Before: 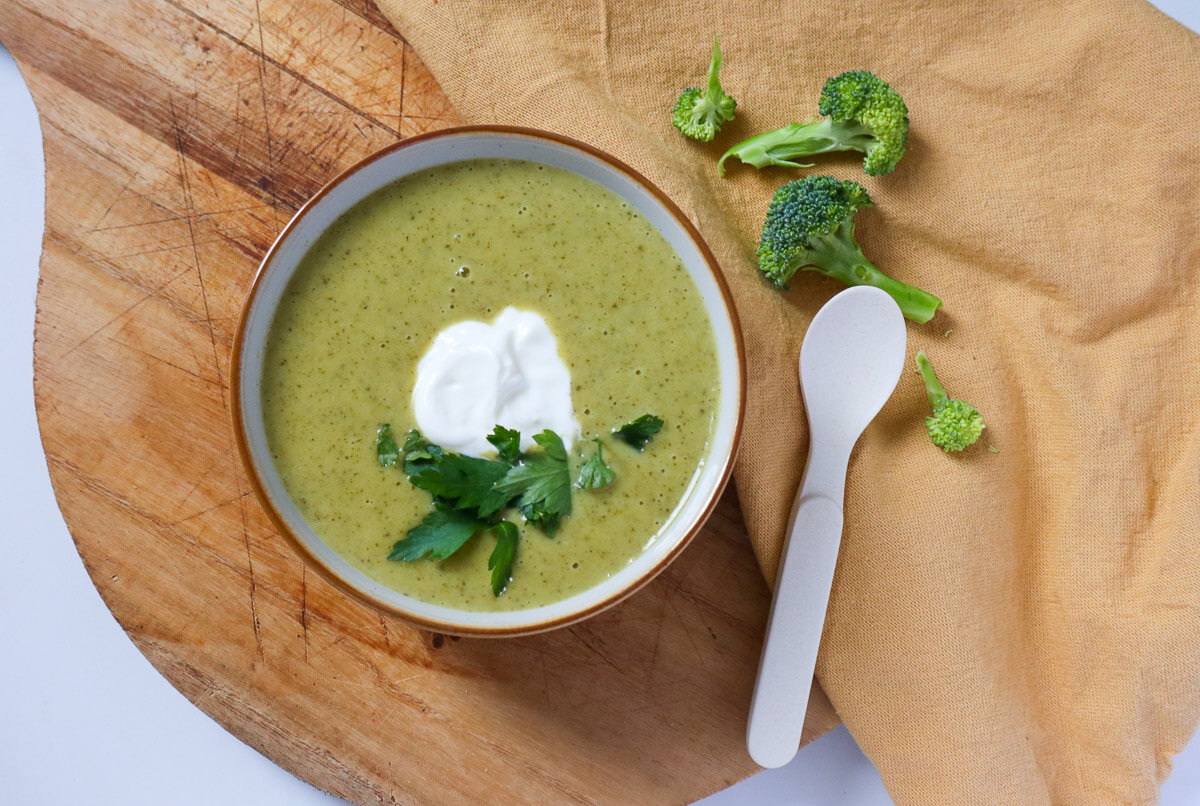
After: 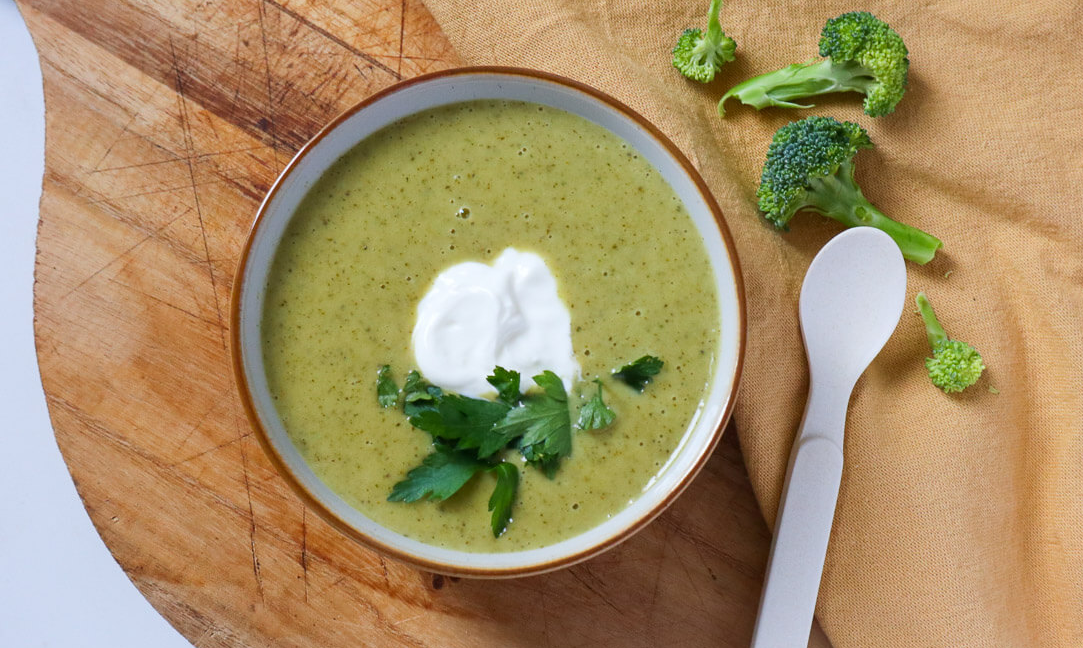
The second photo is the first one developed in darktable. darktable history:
crop: top 7.394%, right 9.701%, bottom 12.098%
